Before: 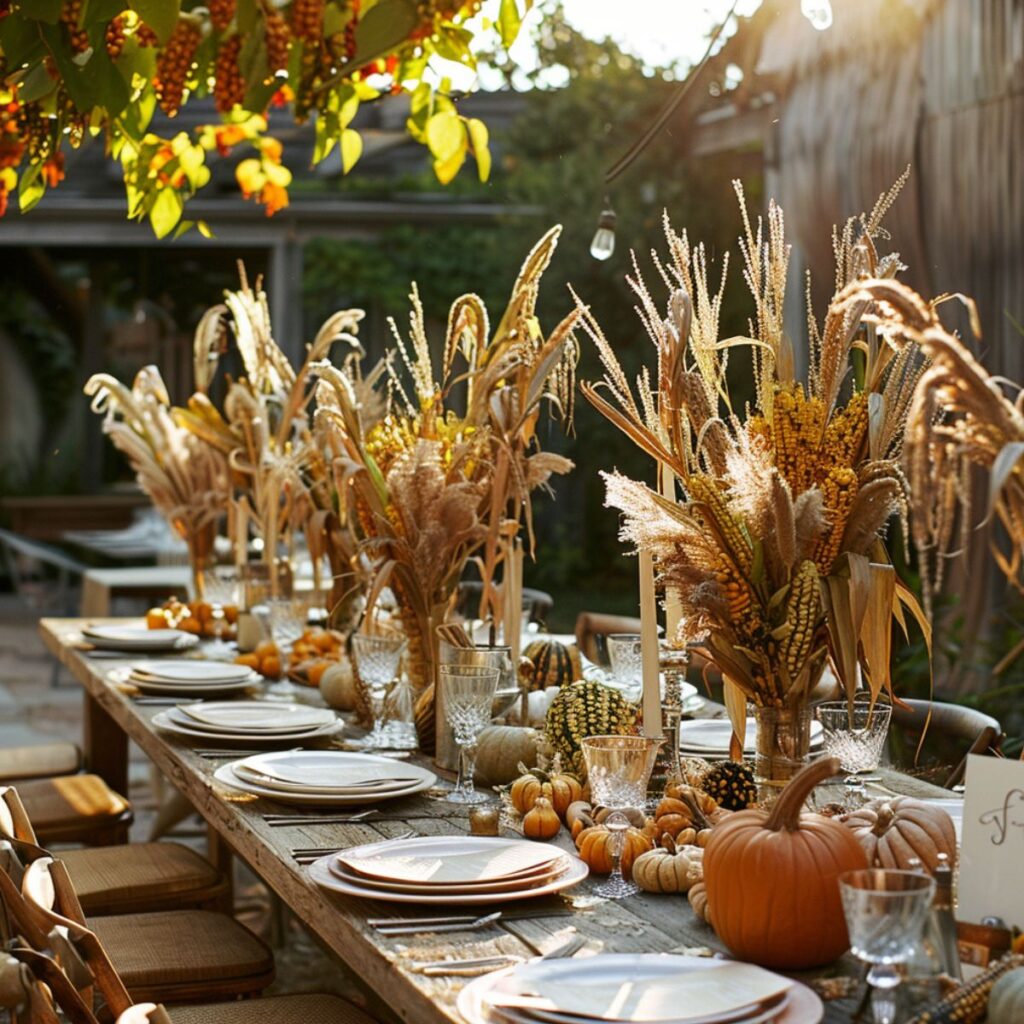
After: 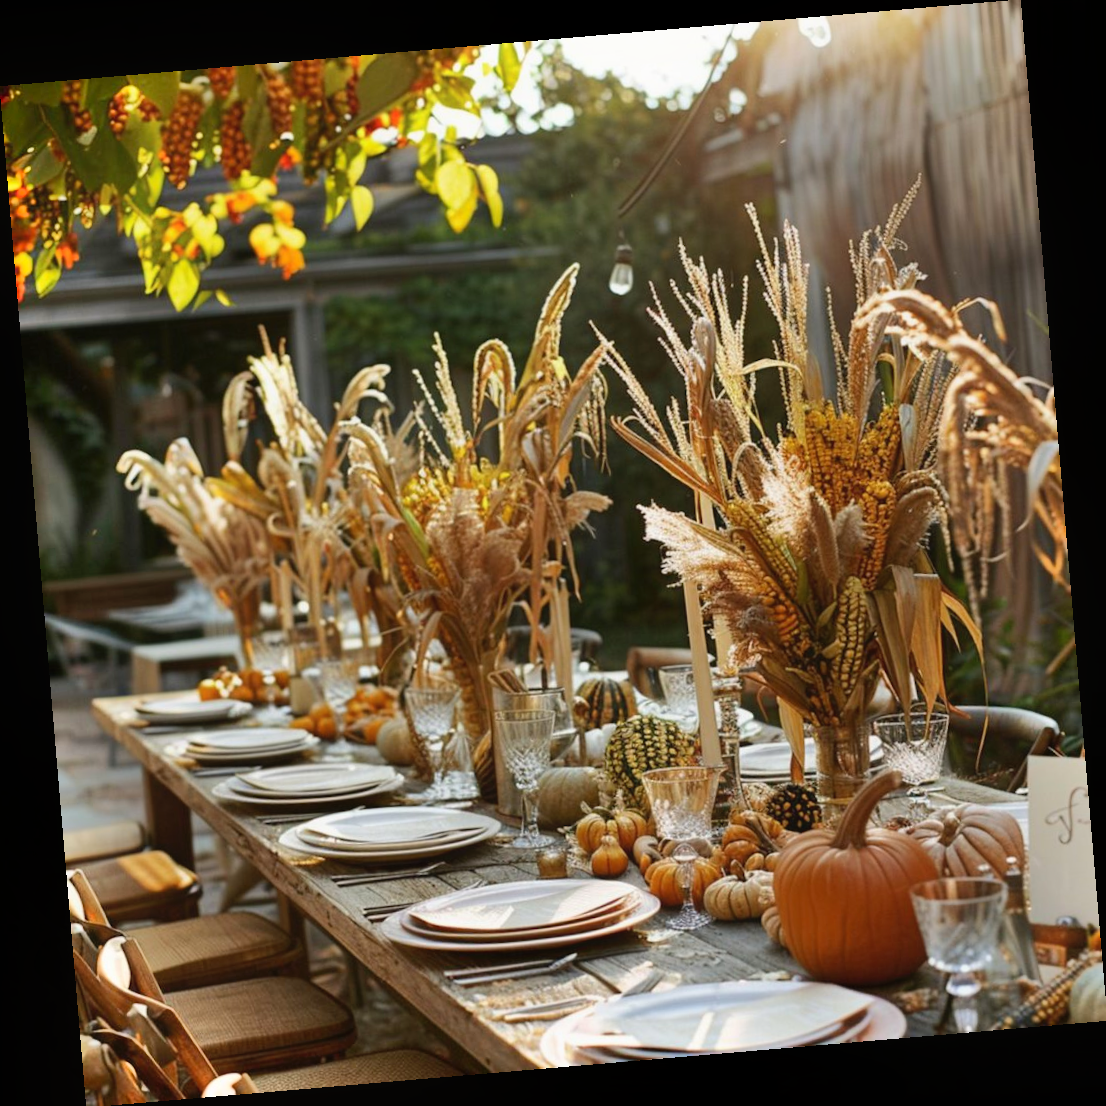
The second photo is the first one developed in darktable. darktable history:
shadows and highlights: soften with gaussian
rotate and perspective: rotation -4.86°, automatic cropping off
contrast equalizer: octaves 7, y [[0.6 ×6], [0.55 ×6], [0 ×6], [0 ×6], [0 ×6]], mix -0.2
